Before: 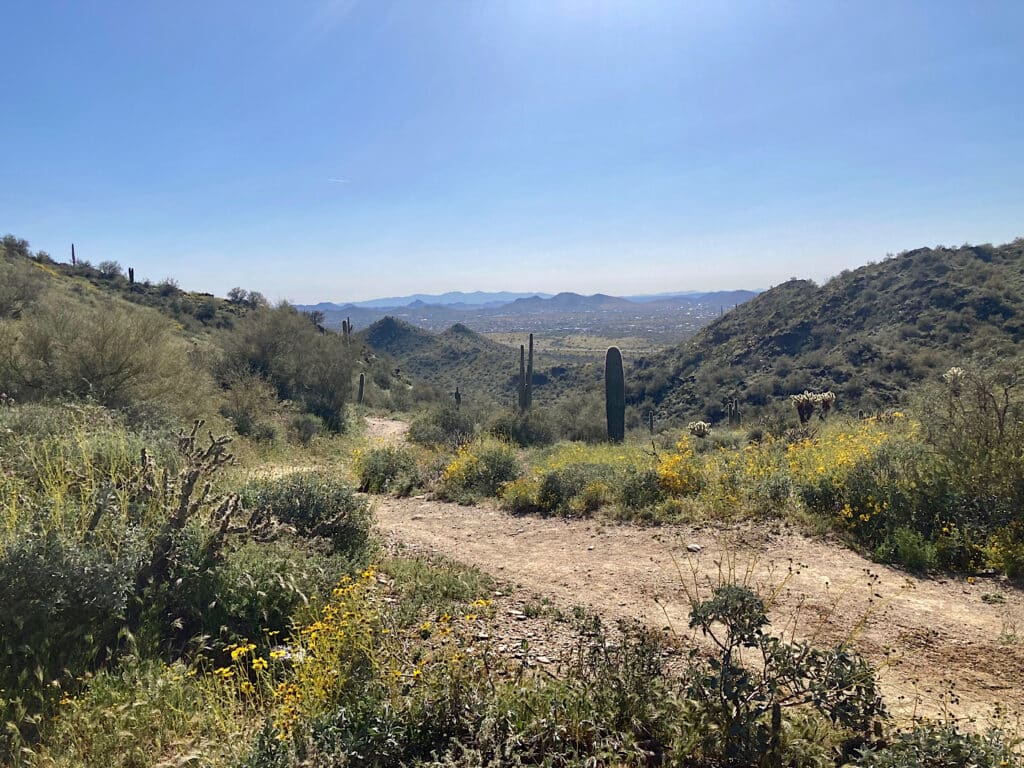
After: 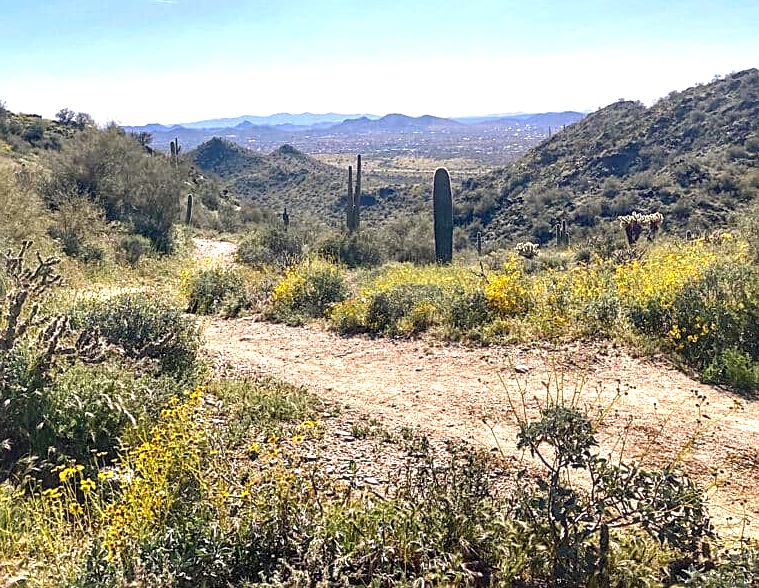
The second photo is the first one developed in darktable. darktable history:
tone equalizer: edges refinement/feathering 500, mask exposure compensation -1.57 EV, preserve details no
crop: left 16.848%, top 23.342%, right 8.974%
exposure: exposure 0.769 EV, compensate highlight preservation false
color balance rgb: highlights gain › chroma 1.441%, highlights gain › hue 312.67°, linear chroma grading › global chroma 14.378%, perceptual saturation grading › global saturation -0.132%, saturation formula JzAzBz (2021)
sharpen: on, module defaults
local contrast: on, module defaults
